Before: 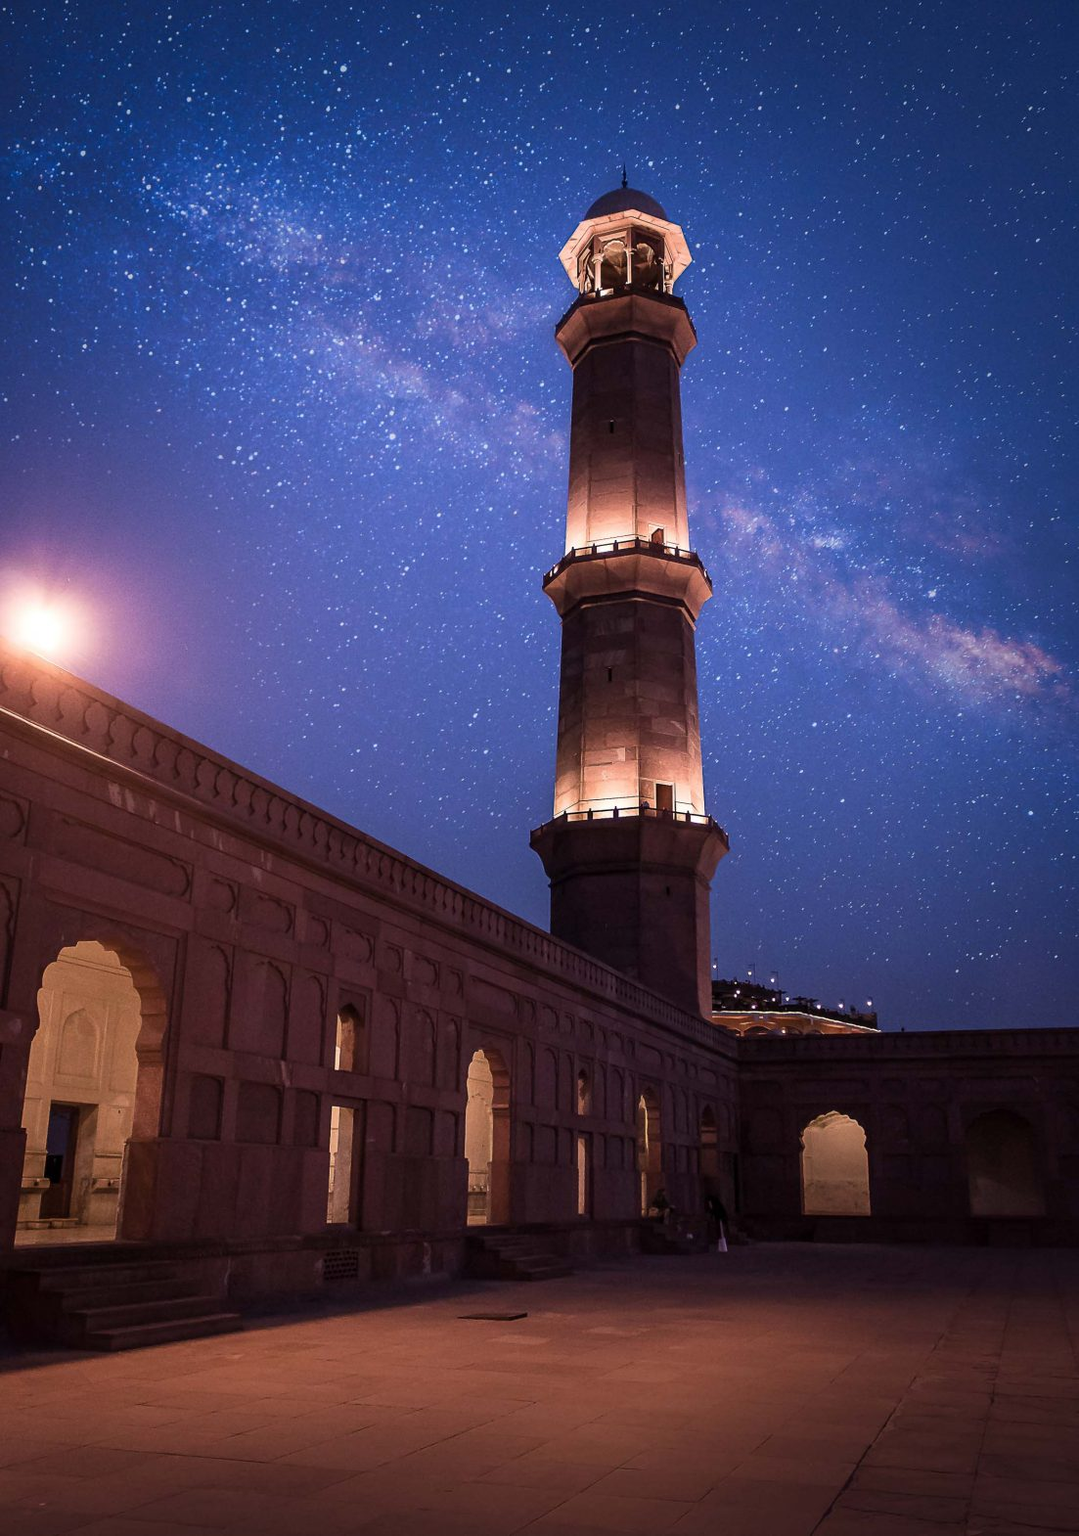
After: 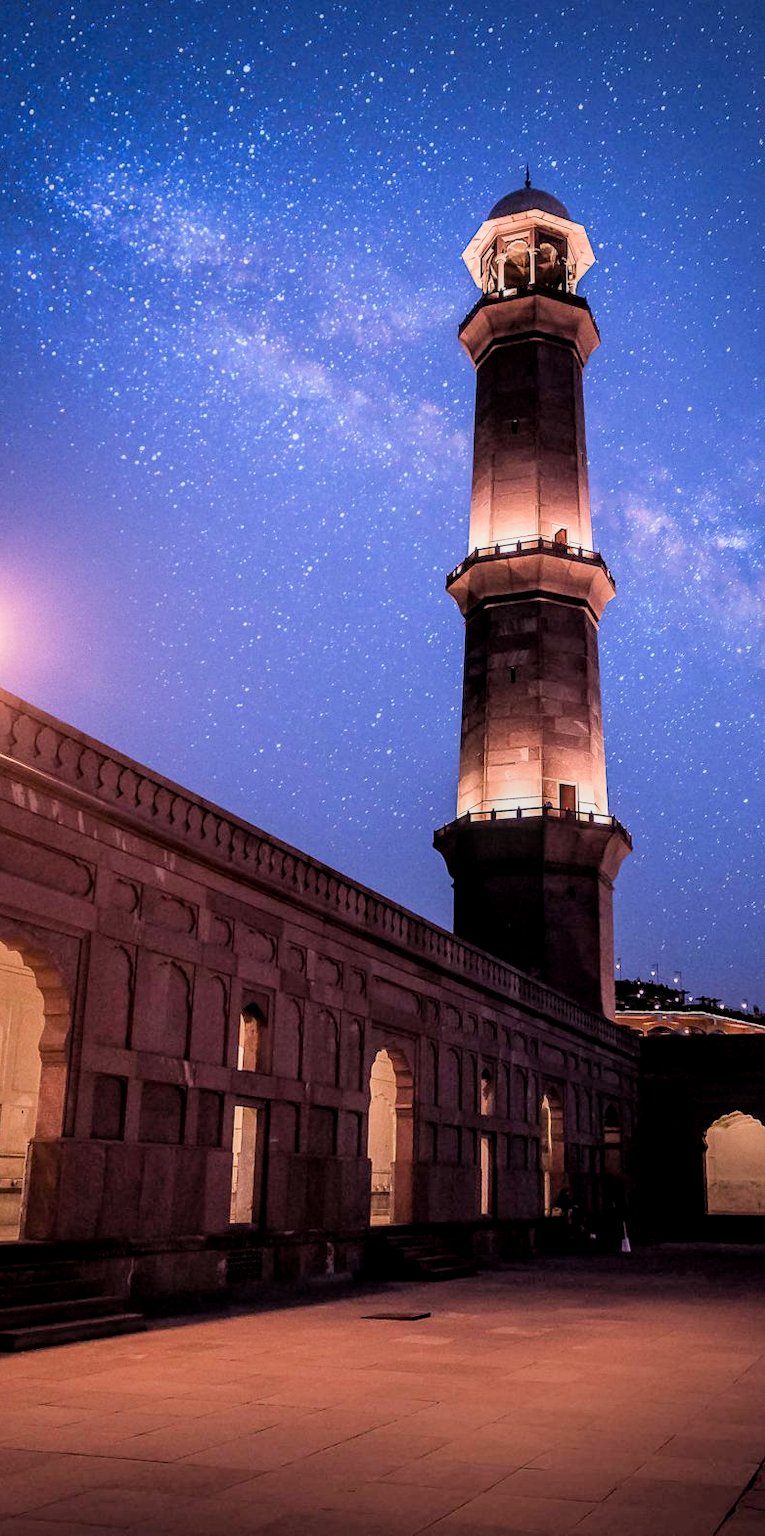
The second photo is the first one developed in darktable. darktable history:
crop and rotate: left 8.976%, right 20.104%
levels: levels [0, 0.478, 1]
filmic rgb: black relative exposure -5.02 EV, white relative exposure 3.96 EV, hardness 2.9, contrast 1.098
tone equalizer: on, module defaults
local contrast: on, module defaults
exposure: black level correction 0, exposure 0.703 EV, compensate highlight preservation false
color zones: curves: ch0 [(0, 0.558) (0.143, 0.559) (0.286, 0.529) (0.429, 0.505) (0.571, 0.5) (0.714, 0.5) (0.857, 0.5) (1, 0.558)]; ch1 [(0, 0.469) (0.01, 0.469) (0.12, 0.446) (0.248, 0.469) (0.5, 0.5) (0.748, 0.5) (0.99, 0.469) (1, 0.469)], mix -137.34%
